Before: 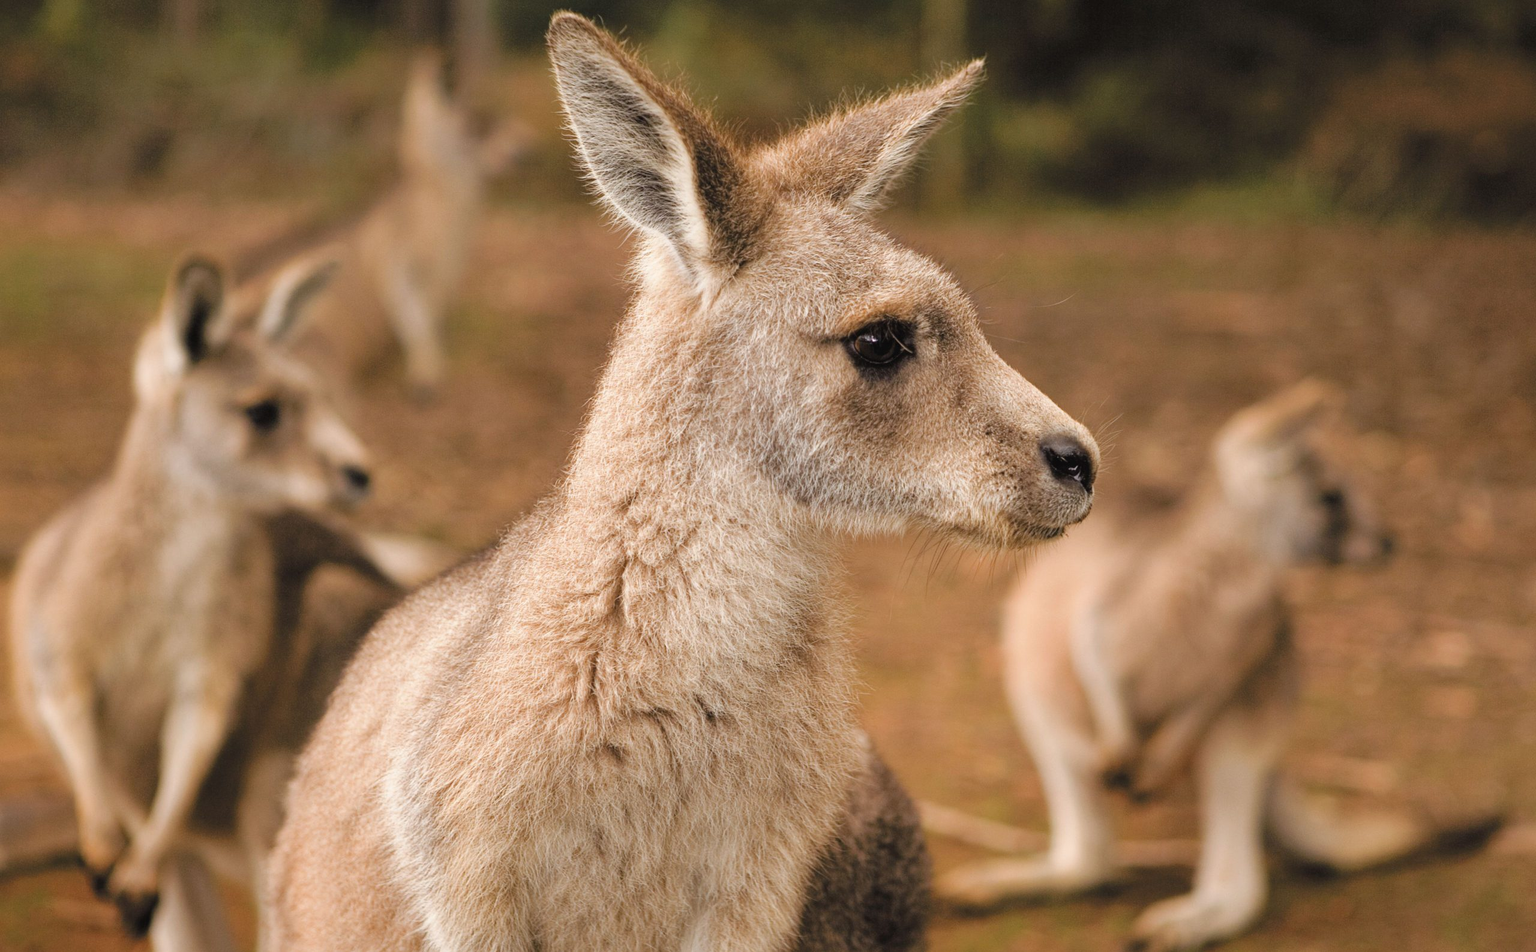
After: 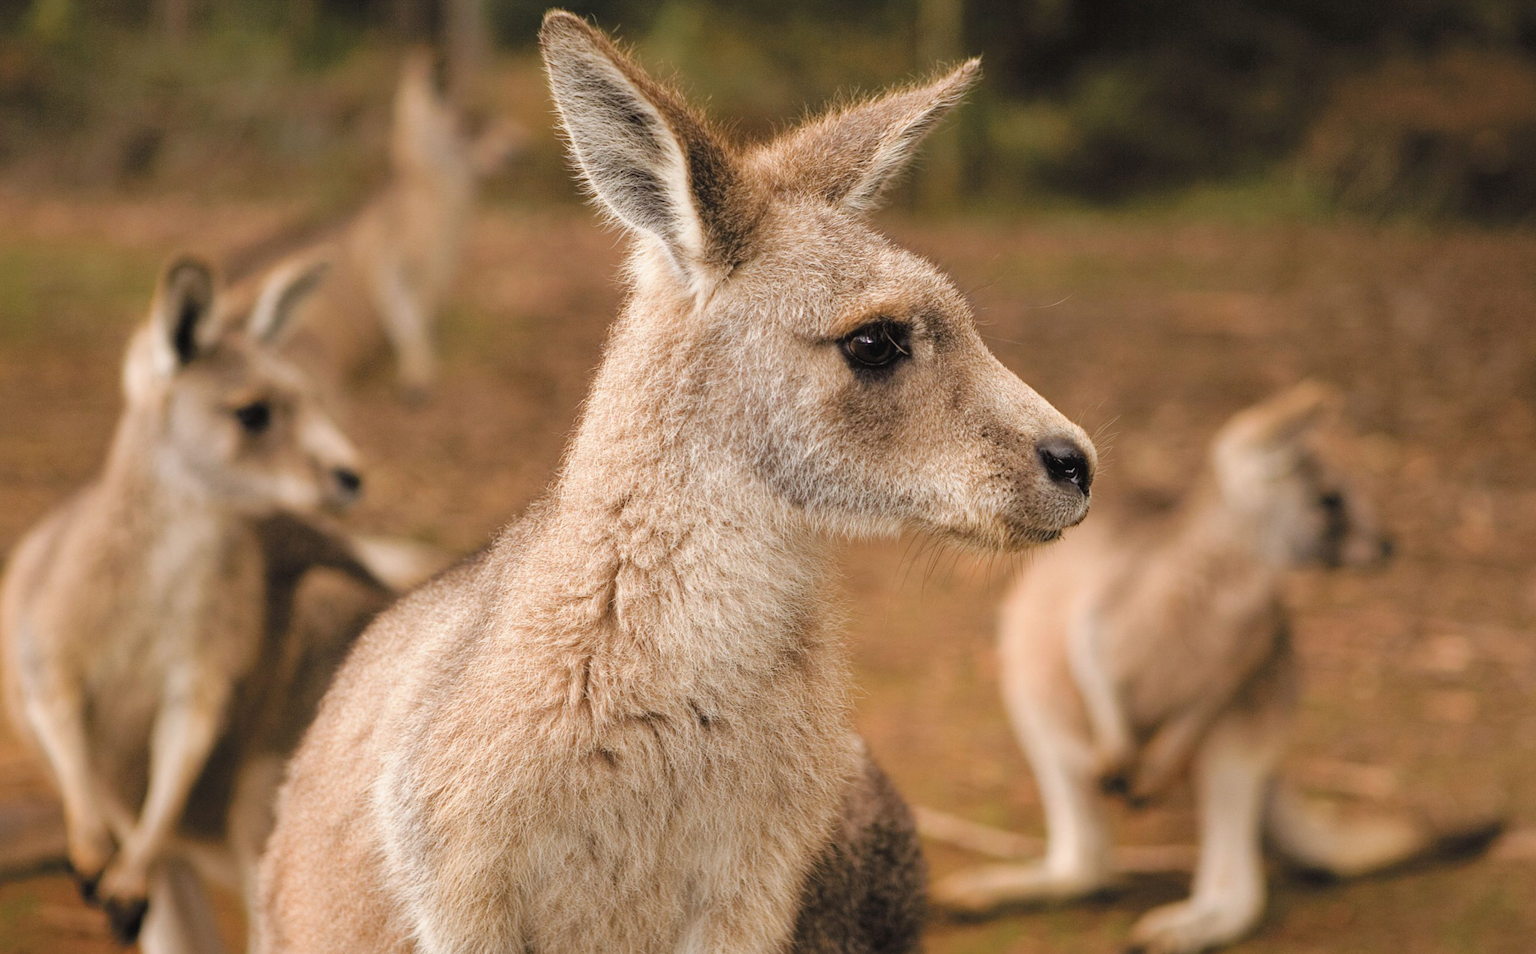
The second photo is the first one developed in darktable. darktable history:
crop and rotate: left 0.8%, top 0.23%, bottom 0.275%
